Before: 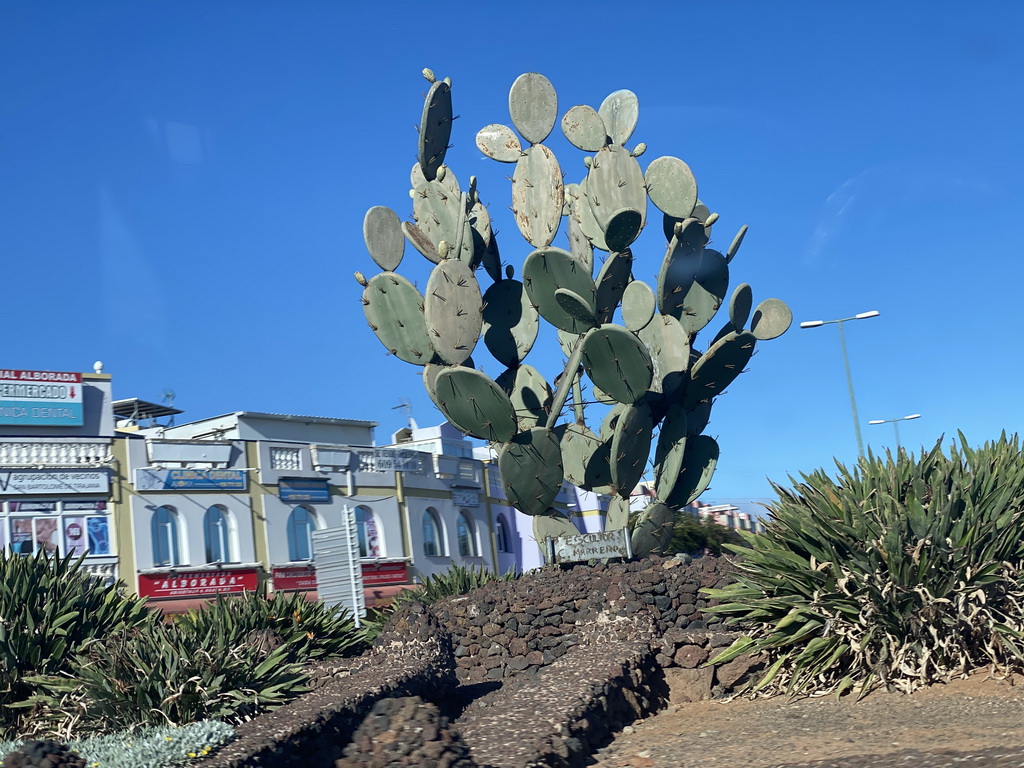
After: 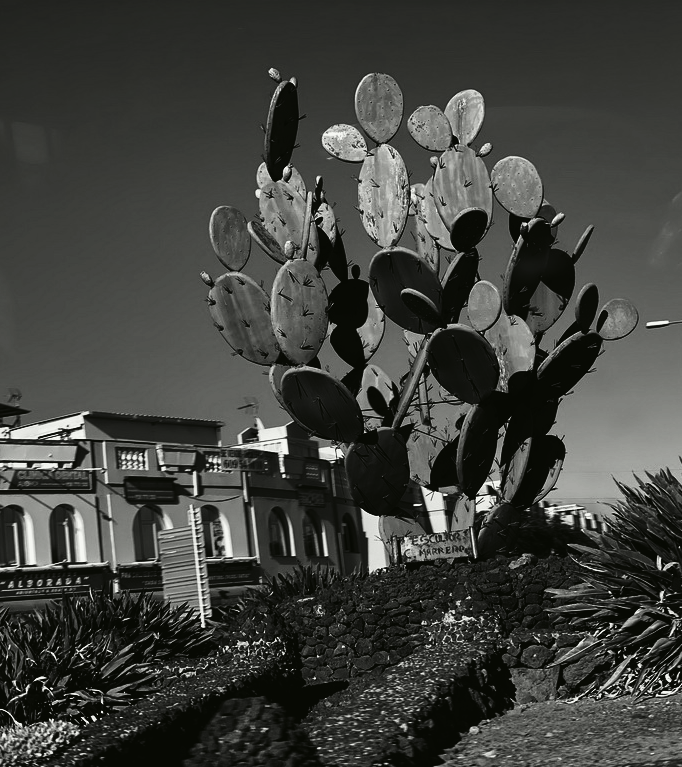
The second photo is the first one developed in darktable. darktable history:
tone curve: curves: ch0 [(0, 0.023) (0.087, 0.065) (0.184, 0.168) (0.45, 0.54) (0.57, 0.683) (0.706, 0.841) (0.877, 0.948) (1, 0.984)]; ch1 [(0, 0) (0.388, 0.369) (0.447, 0.447) (0.505, 0.5) (0.534, 0.535) (0.563, 0.563) (0.579, 0.59) (0.644, 0.663) (1, 1)]; ch2 [(0, 0) (0.301, 0.259) (0.385, 0.395) (0.492, 0.496) (0.518, 0.537) (0.583, 0.605) (0.673, 0.667) (1, 1)], color space Lab, independent channels, preserve colors none
contrast brightness saturation: contrast -0.03, brightness -0.59, saturation -1
crop and rotate: left 15.055%, right 18.278%
